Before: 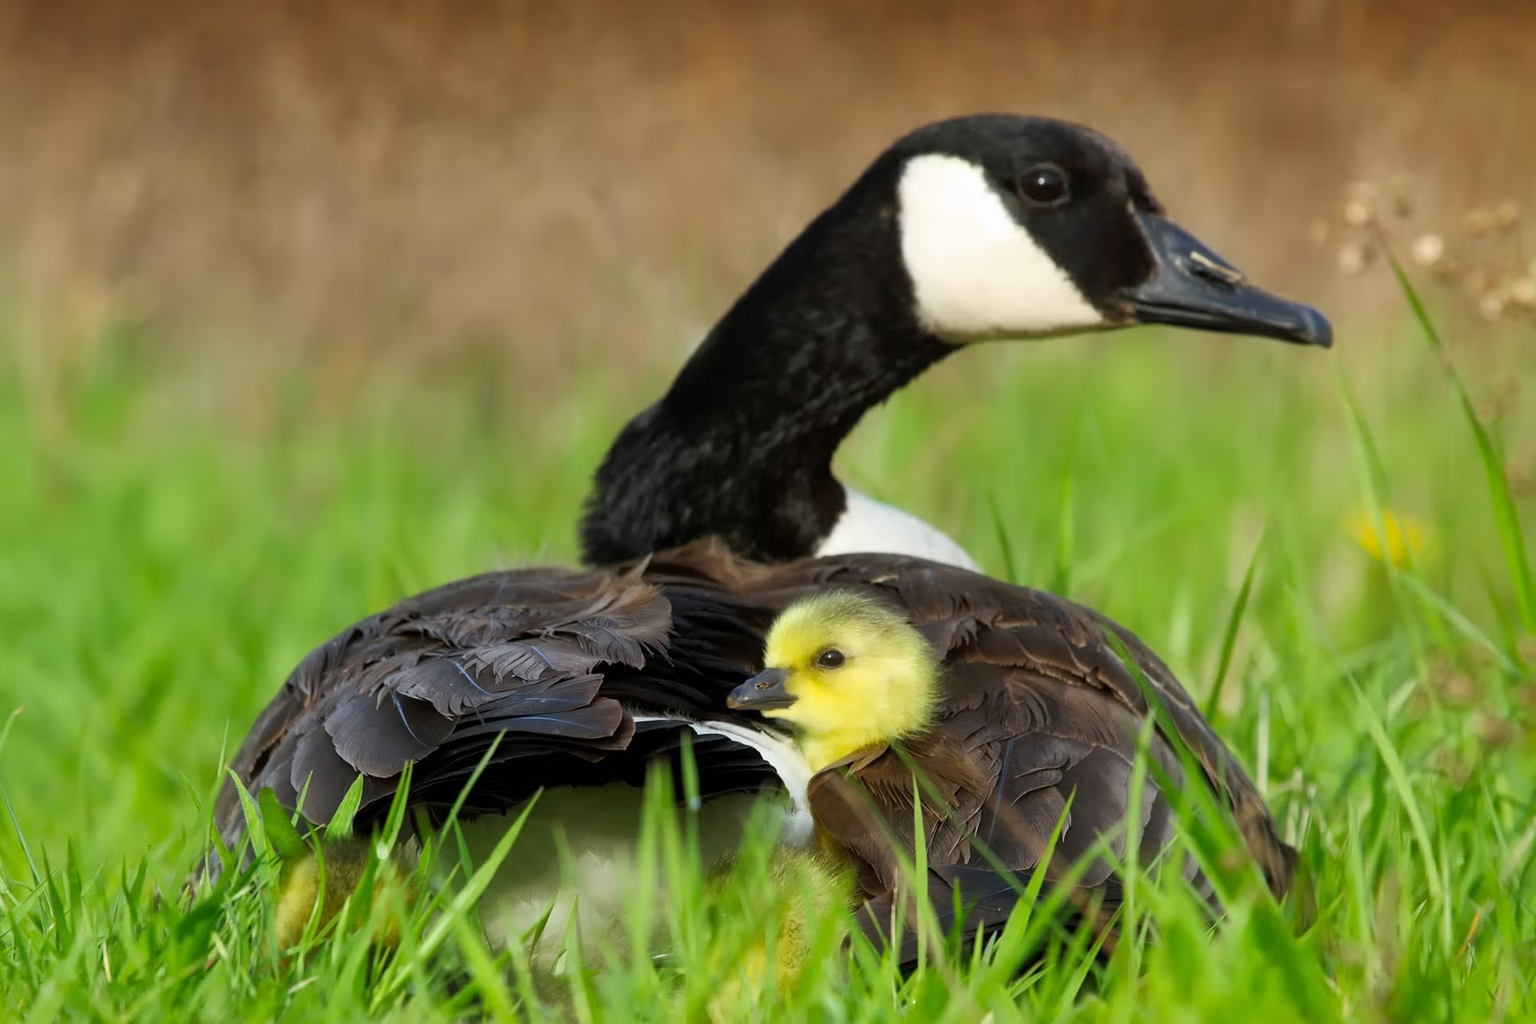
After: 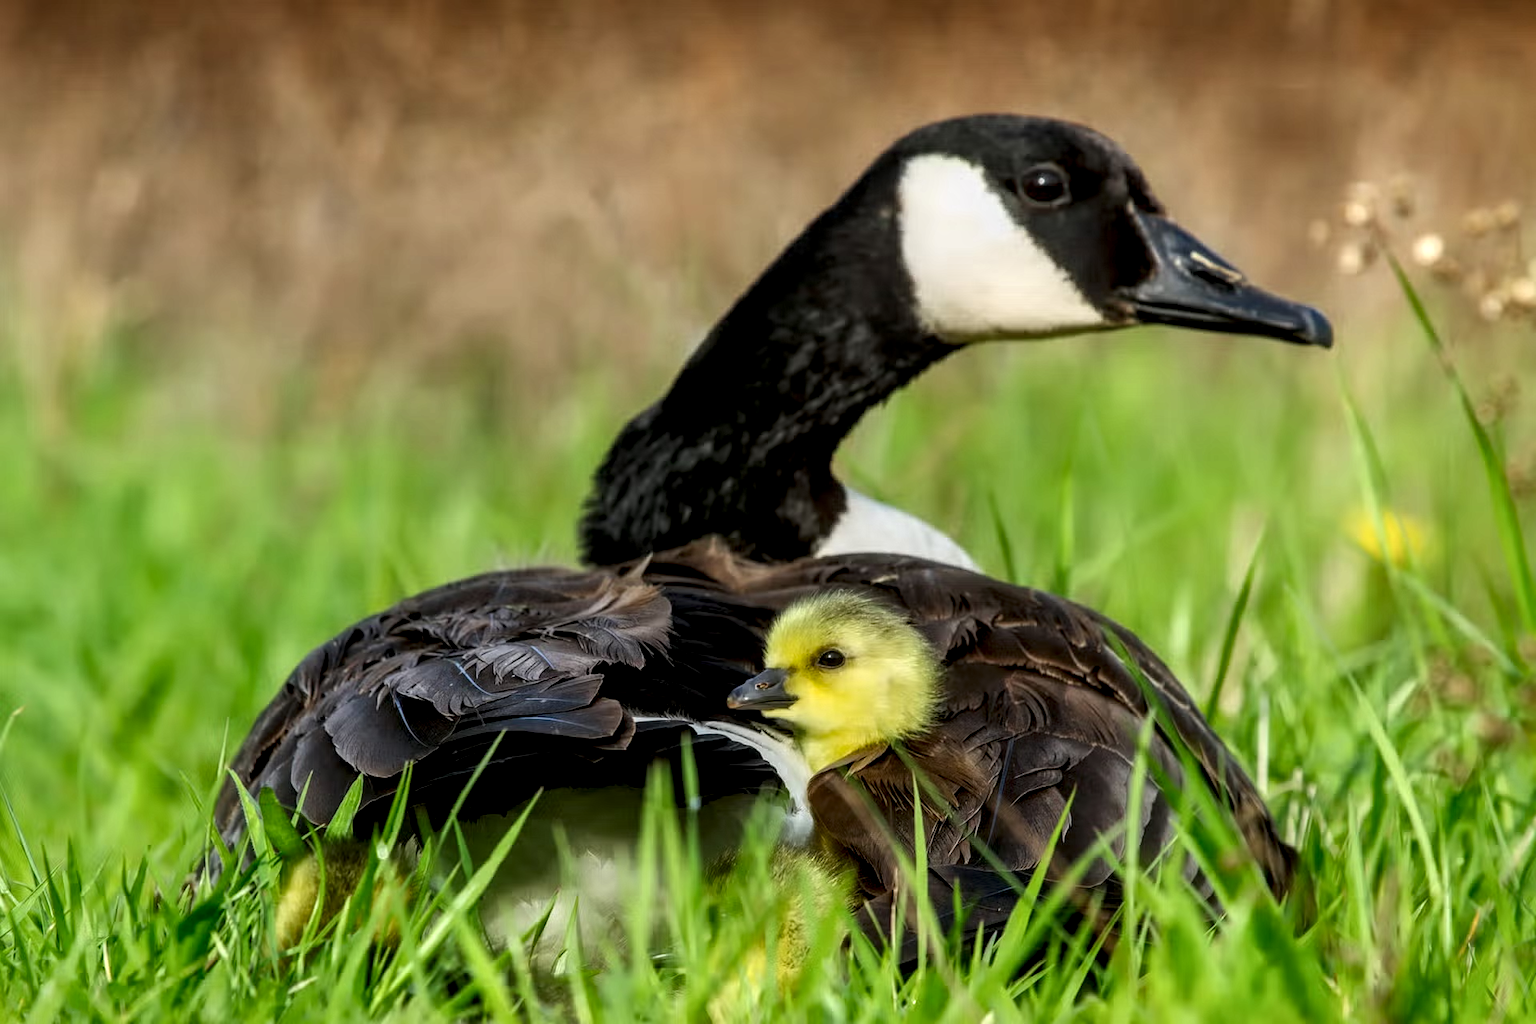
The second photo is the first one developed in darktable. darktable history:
local contrast: highlights 2%, shadows 5%, detail 181%
